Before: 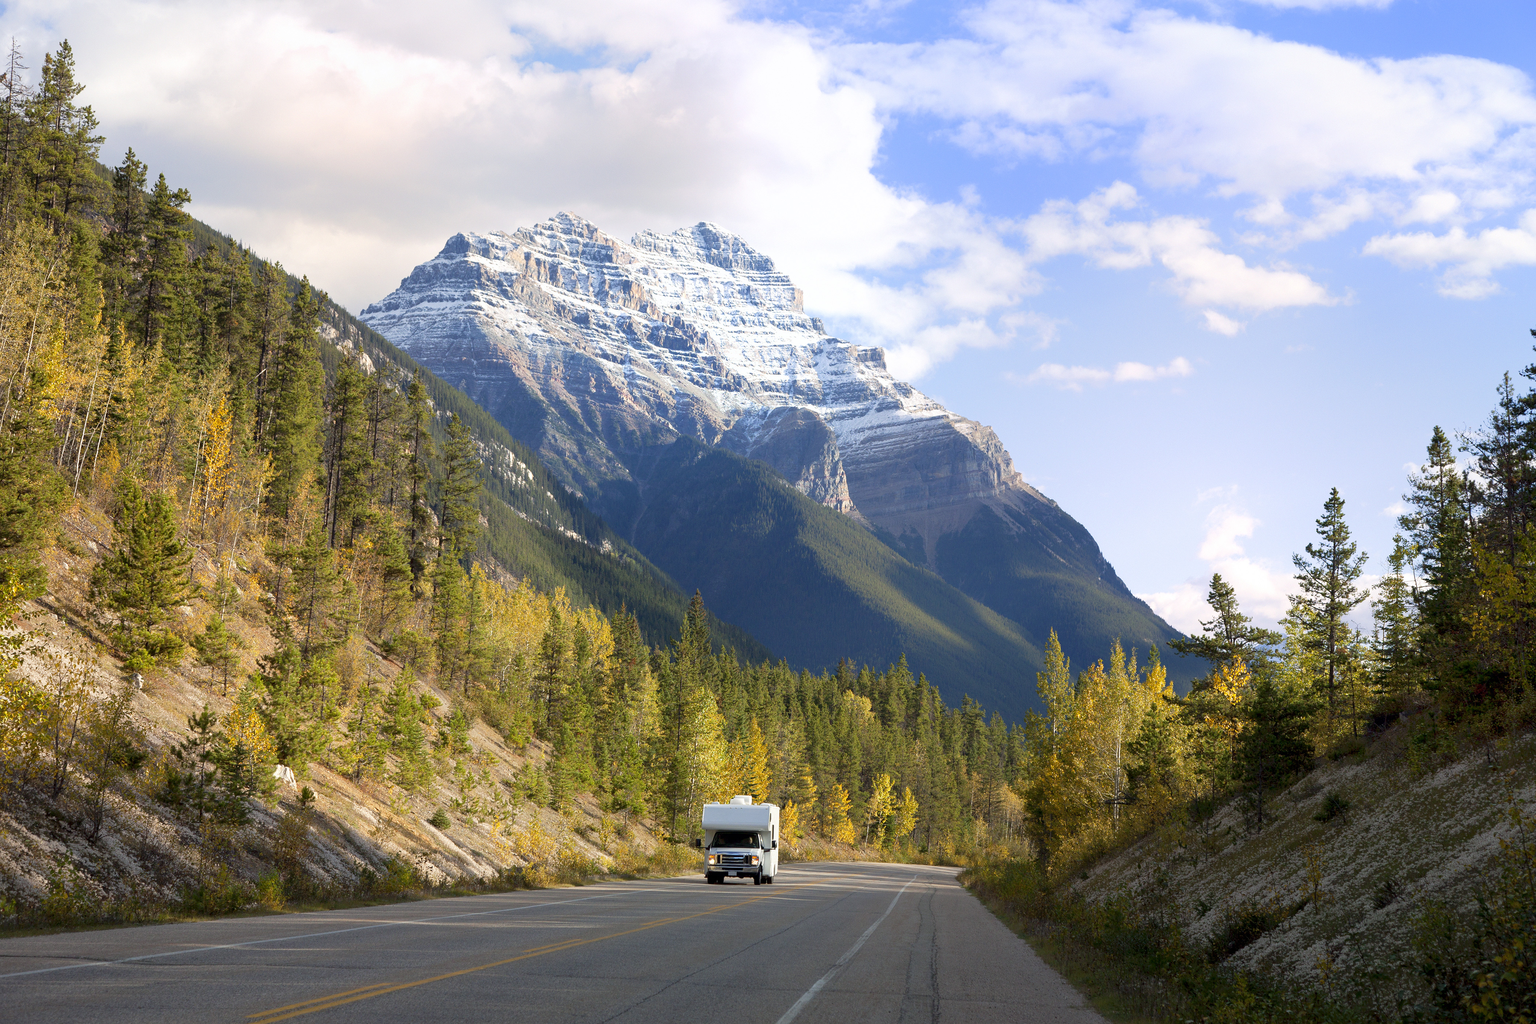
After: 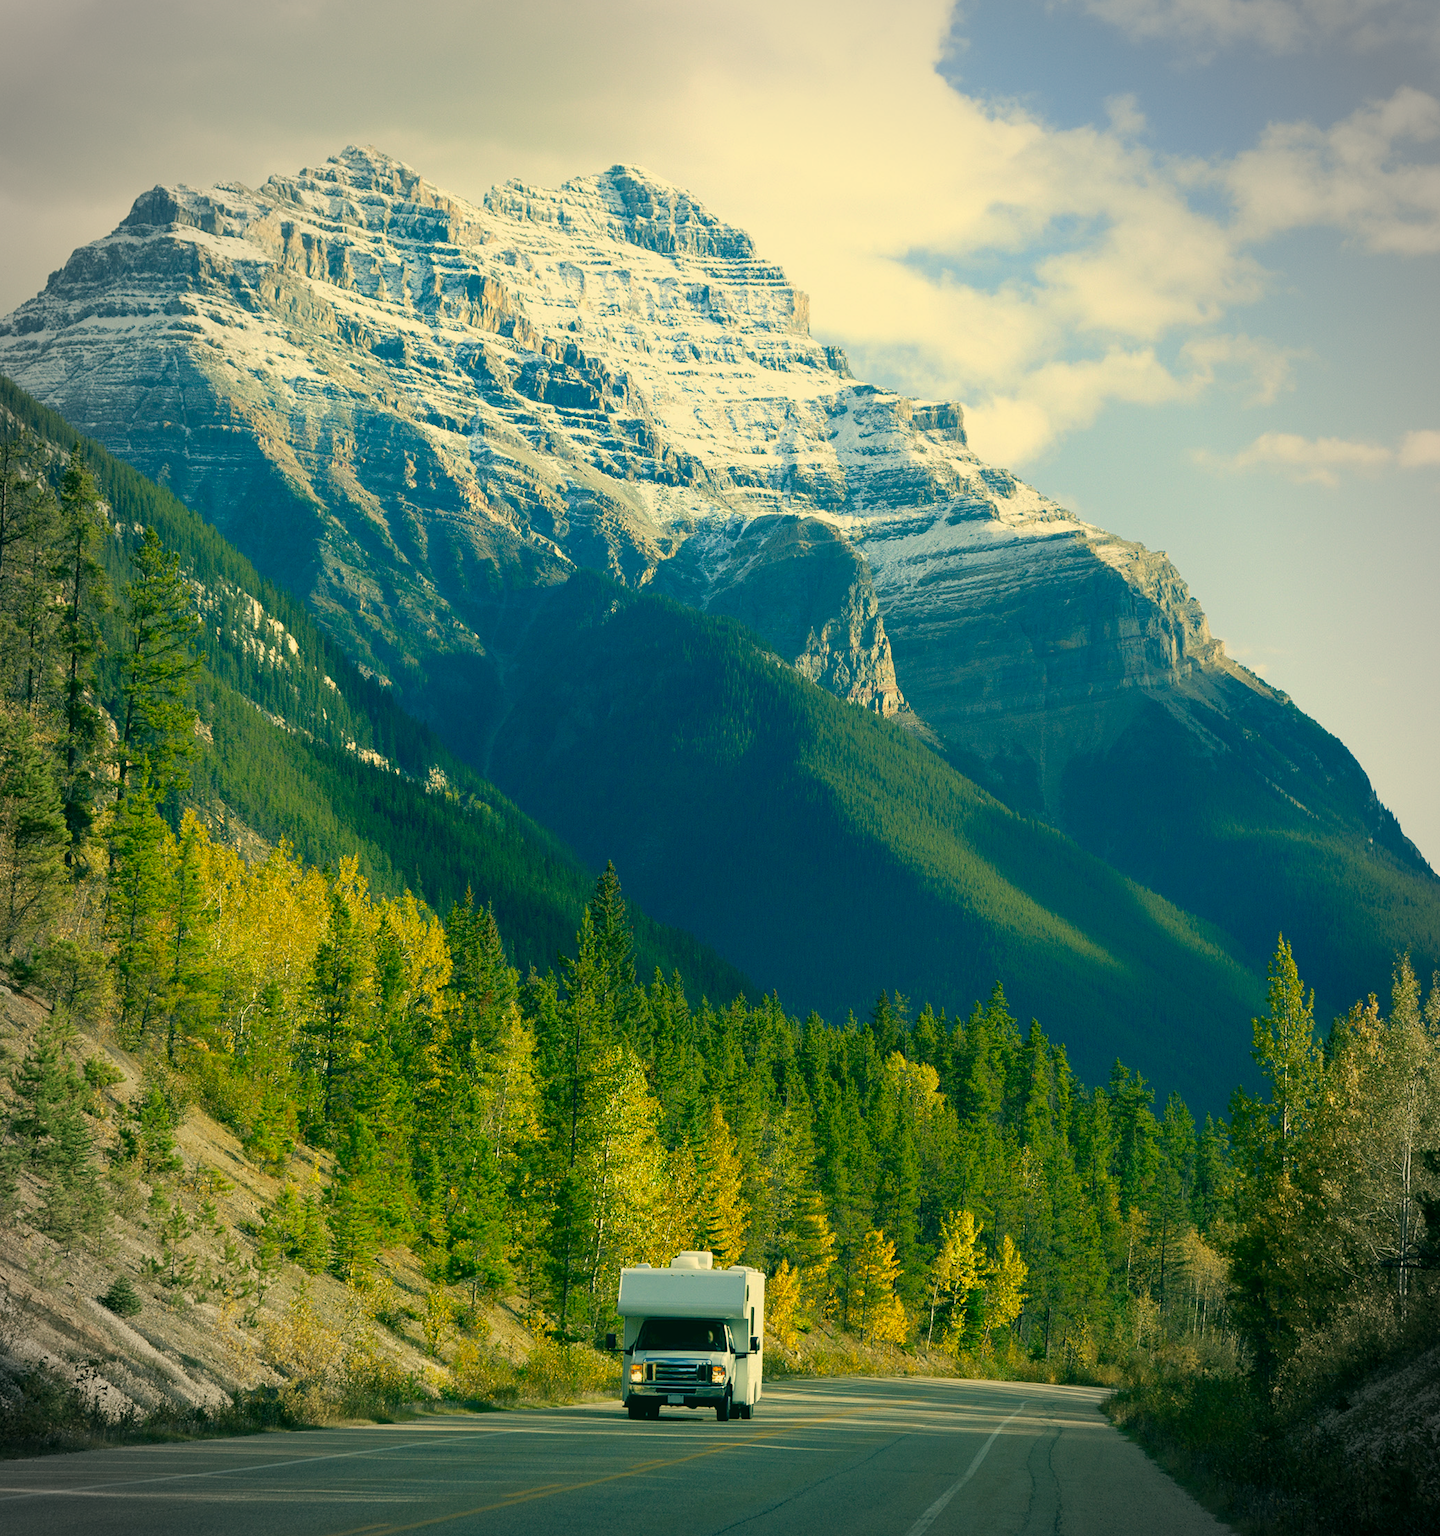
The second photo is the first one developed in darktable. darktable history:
crop and rotate: angle 0.014°, left 24.469%, top 13.193%, right 25.996%, bottom 7.59%
vignetting: brightness -0.439, saturation -0.689, automatic ratio true
contrast brightness saturation: contrast 0.029, brightness -0.033
color correction: highlights a* 1.94, highlights b* 34.23, shadows a* -36.34, shadows b* -5.98
exposure: exposure -0.208 EV, compensate highlight preservation false
